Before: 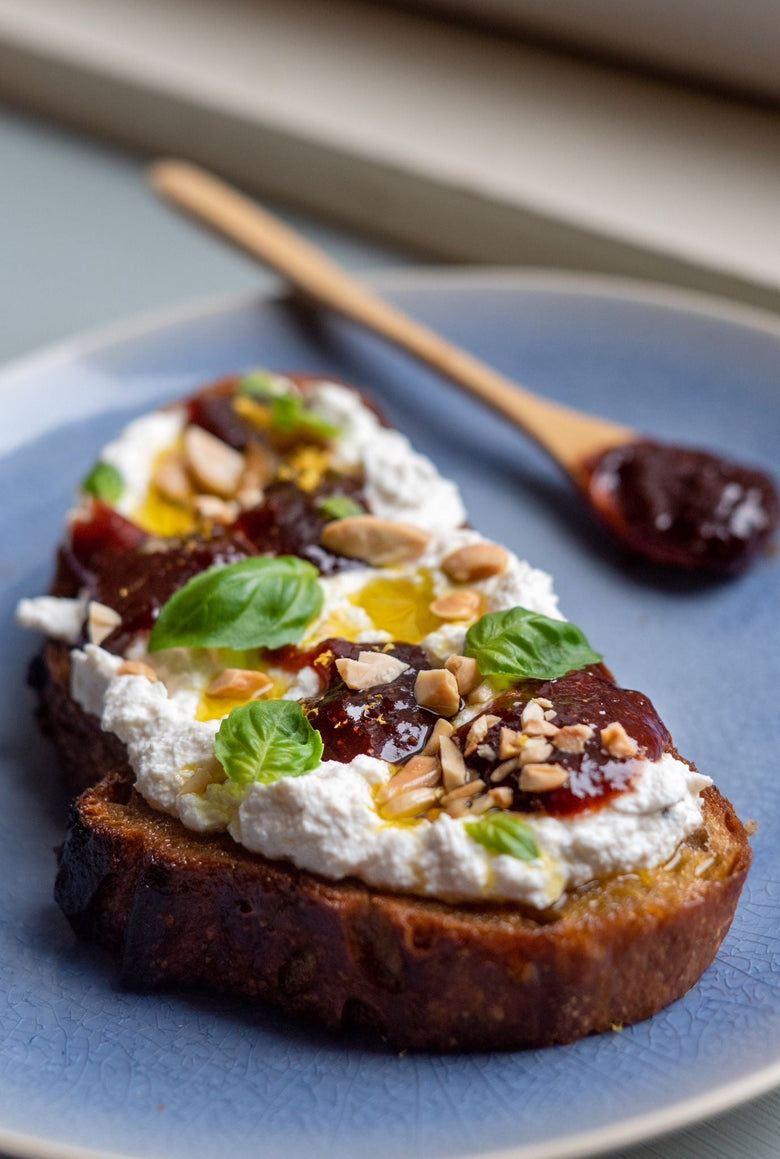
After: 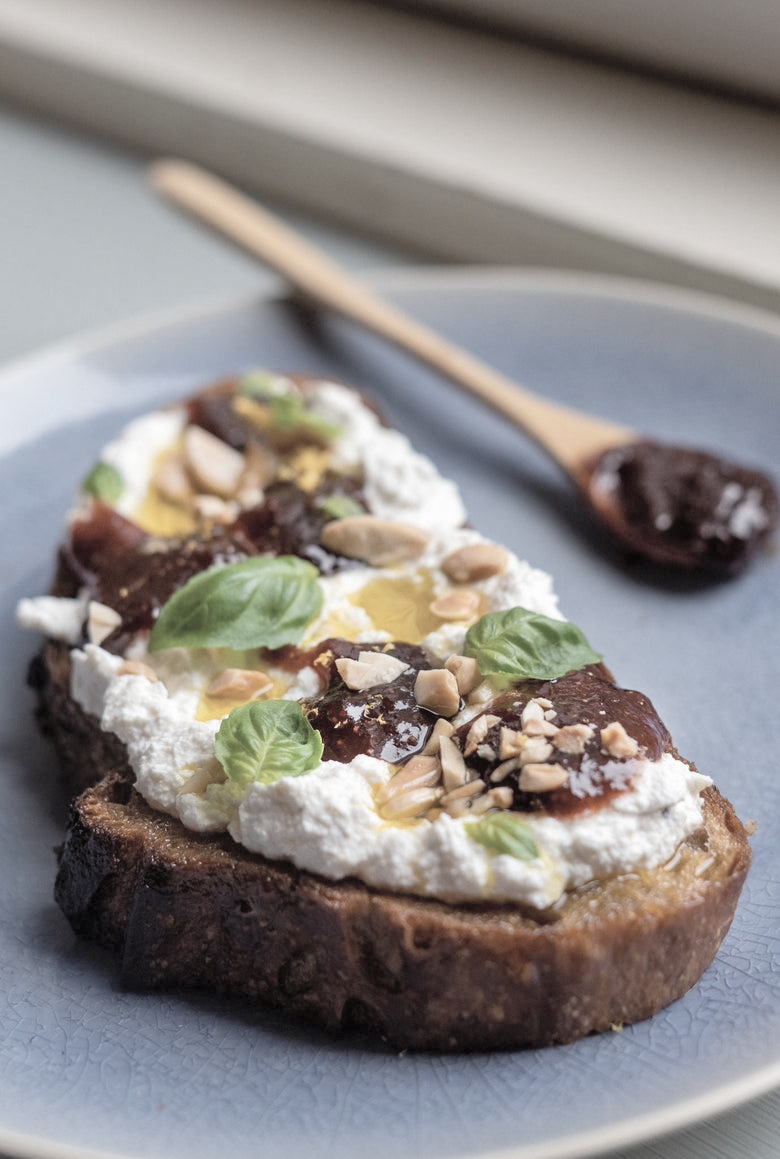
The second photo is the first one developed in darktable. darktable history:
white balance: emerald 1
contrast brightness saturation: brightness 0.18, saturation -0.5
